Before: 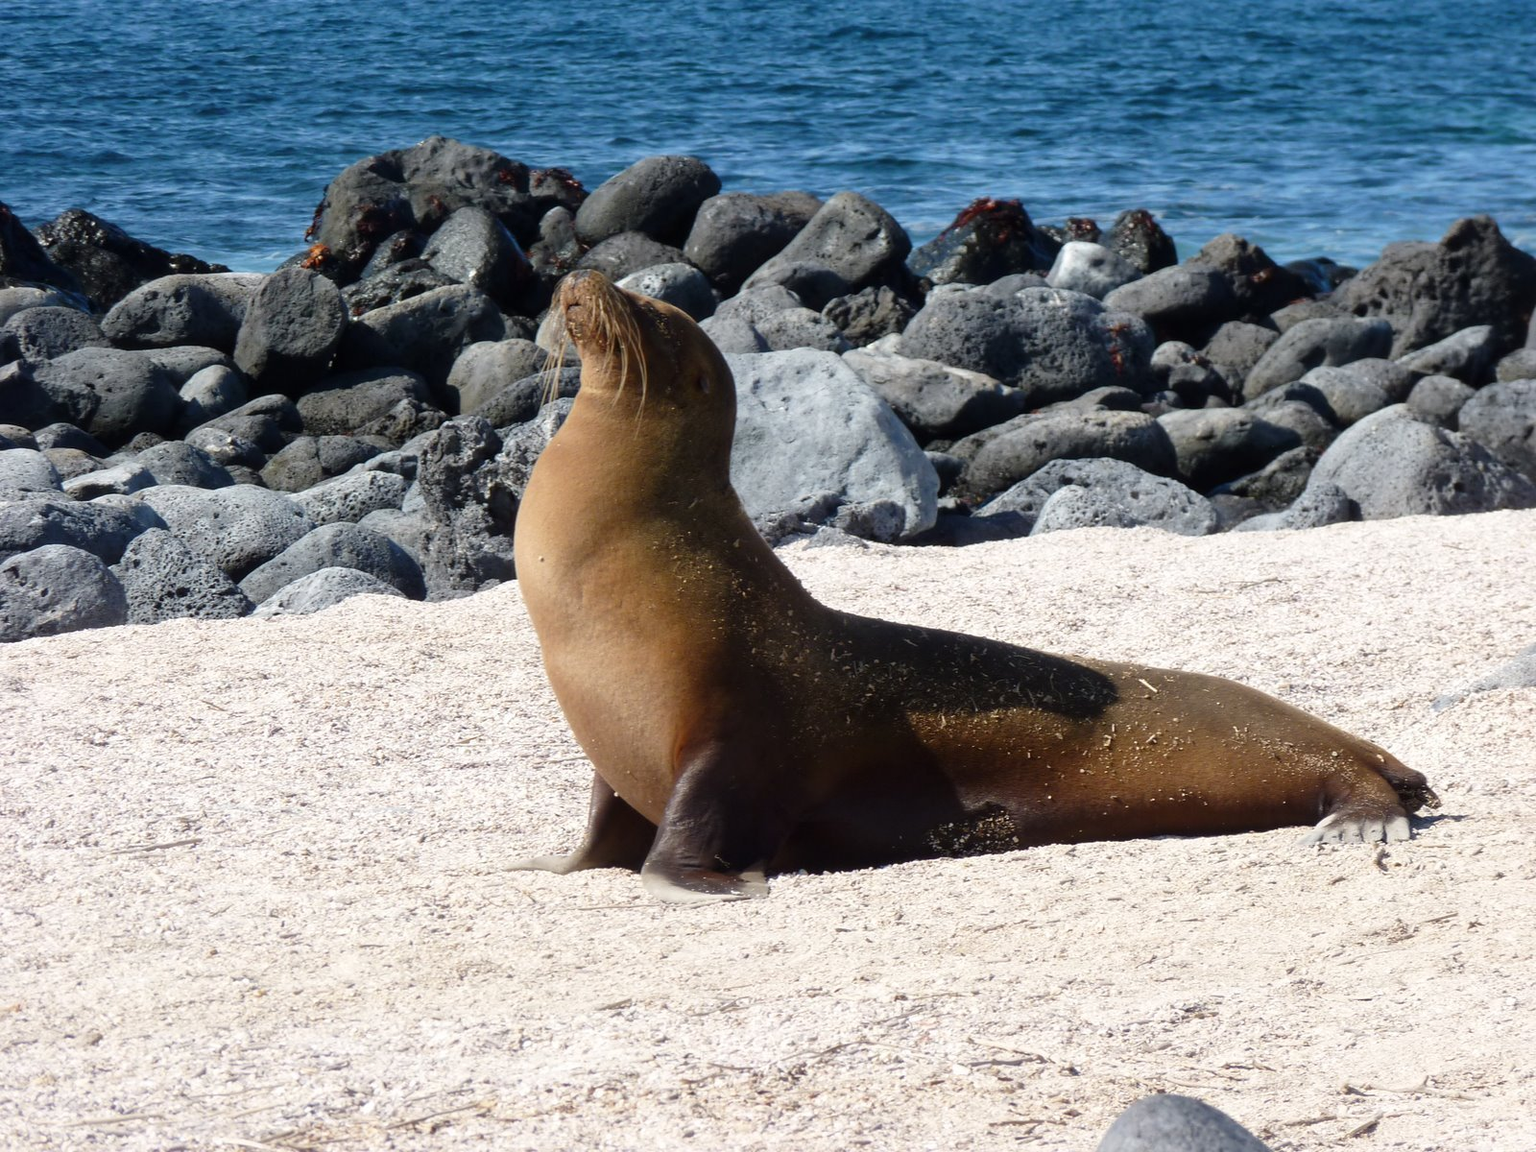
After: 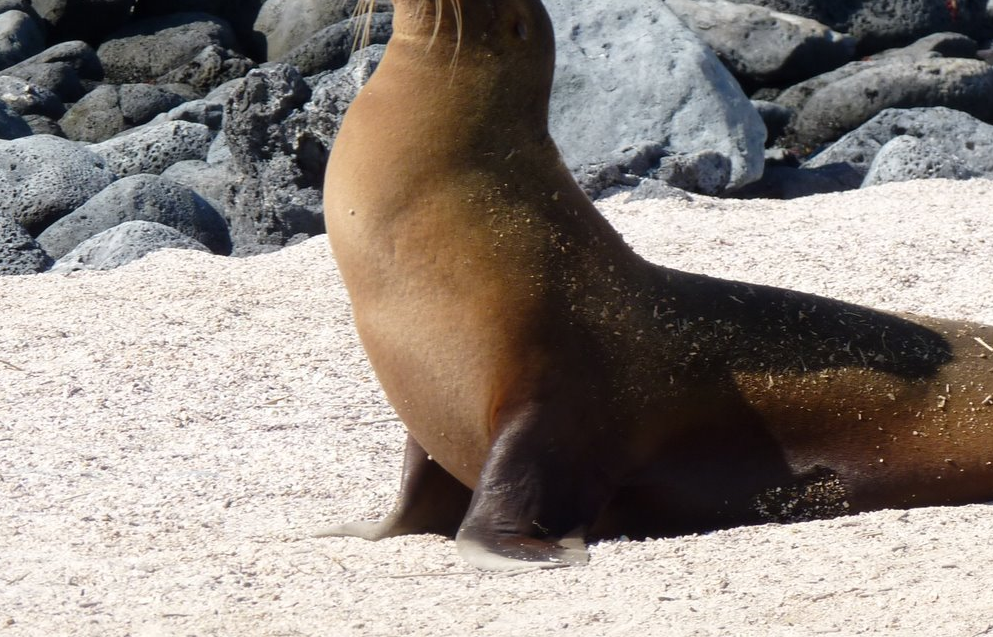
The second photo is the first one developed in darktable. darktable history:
exposure: compensate highlight preservation false
crop: left 13.26%, top 30.91%, right 24.639%, bottom 15.997%
